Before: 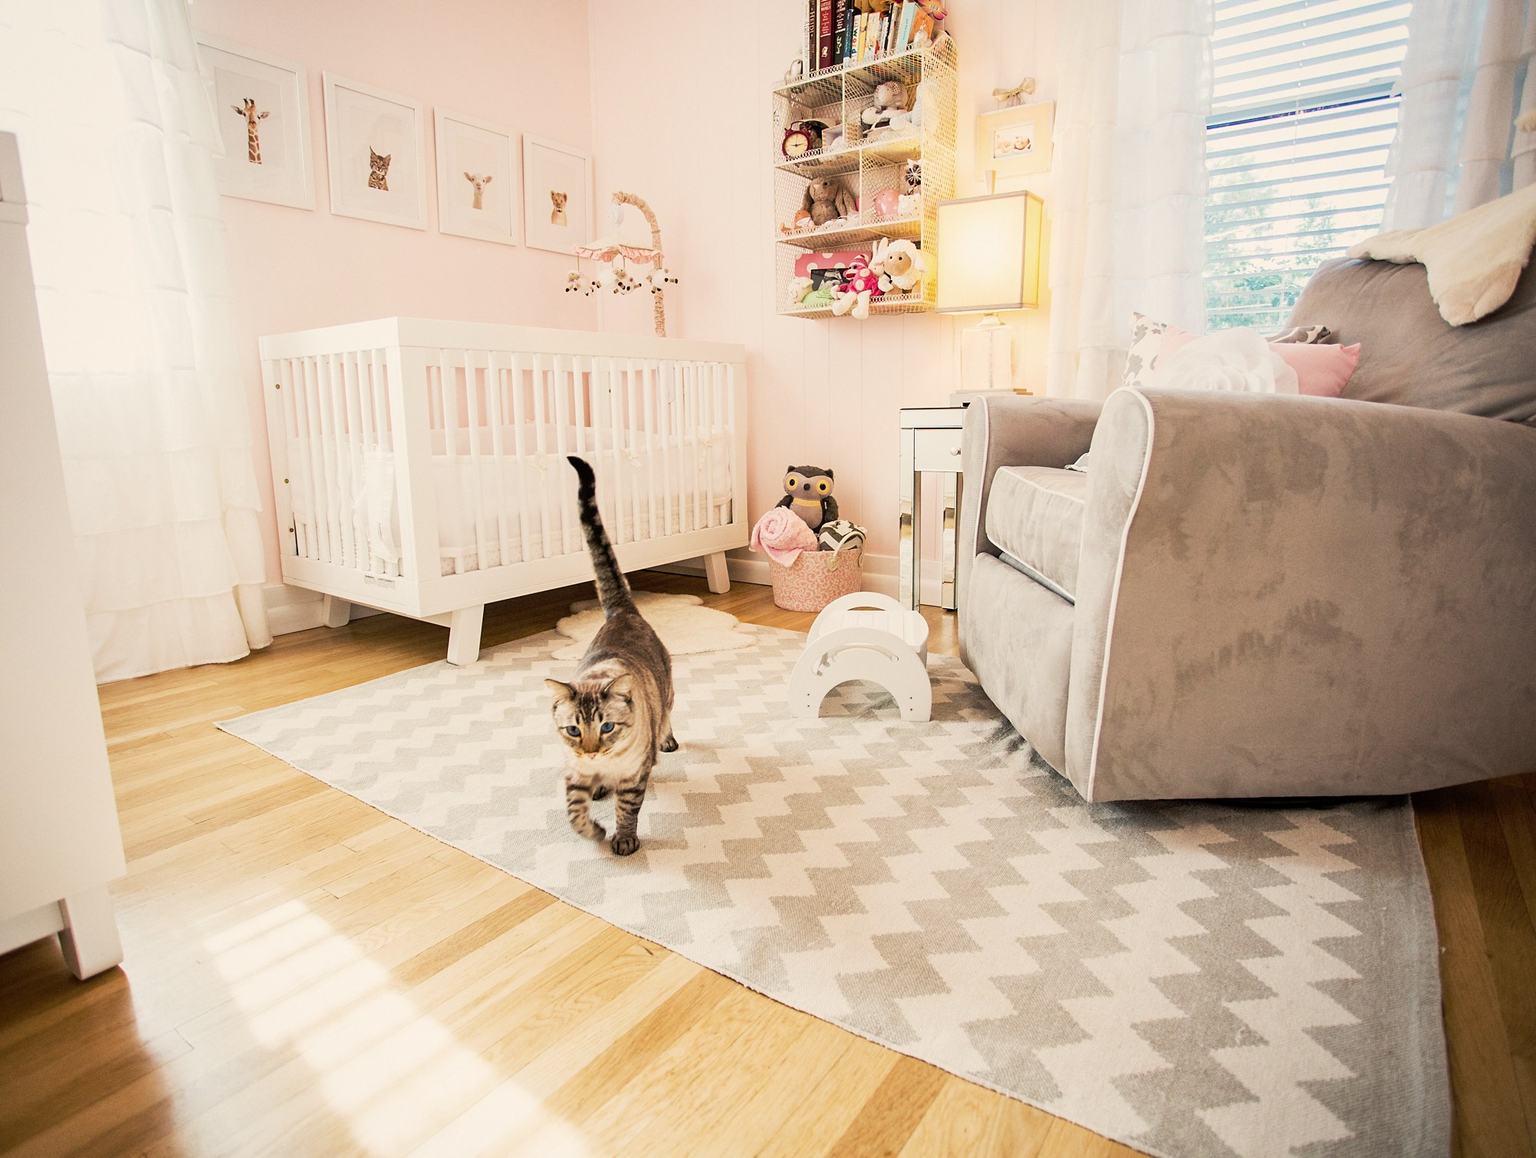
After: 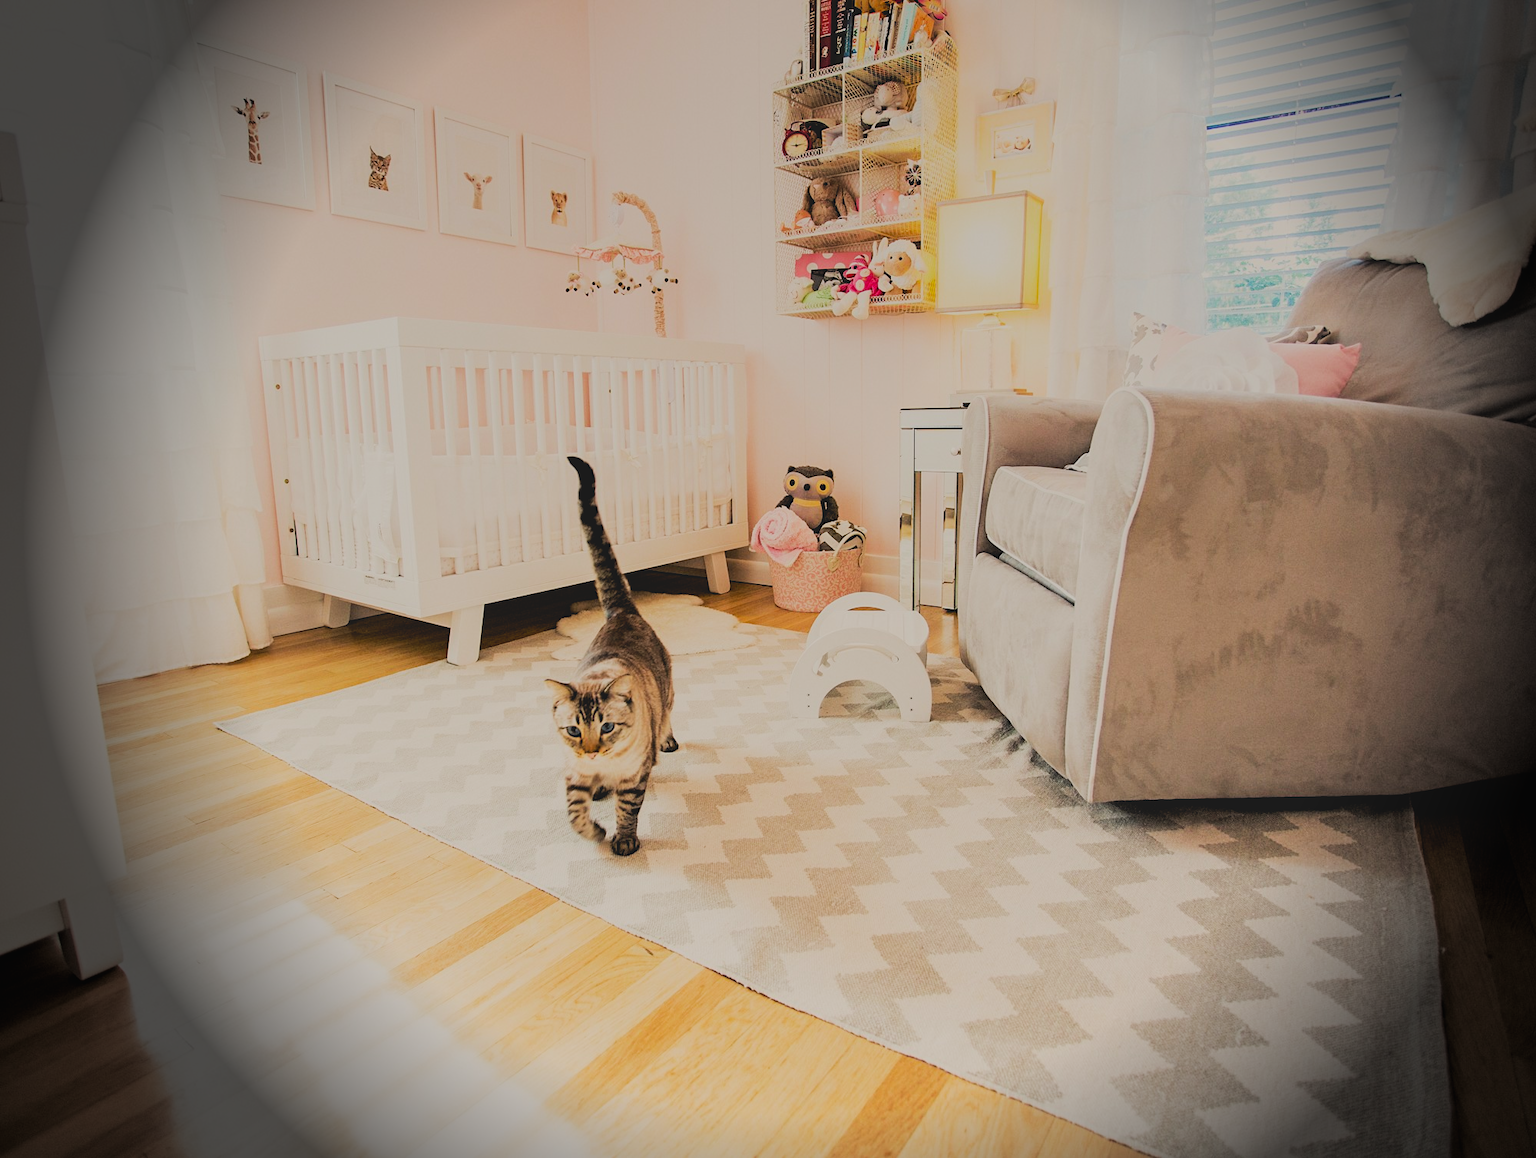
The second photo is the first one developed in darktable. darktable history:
vignetting: fall-off start 76.42%, fall-off radius 27.36%, brightness -0.872, center (0.037, -0.09), width/height ratio 0.971
contrast brightness saturation: contrast -0.19, saturation 0.19
filmic rgb: black relative exposure -5 EV, hardness 2.88, contrast 1.3, highlights saturation mix -30%
graduated density: on, module defaults
